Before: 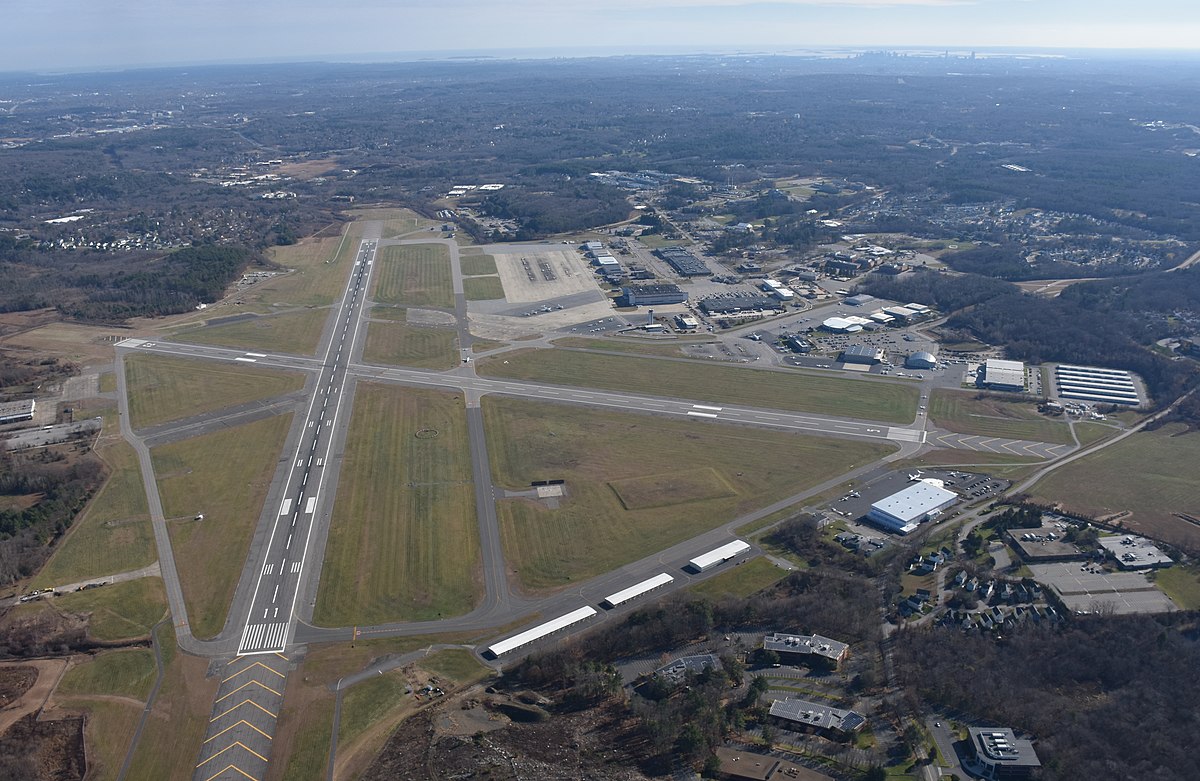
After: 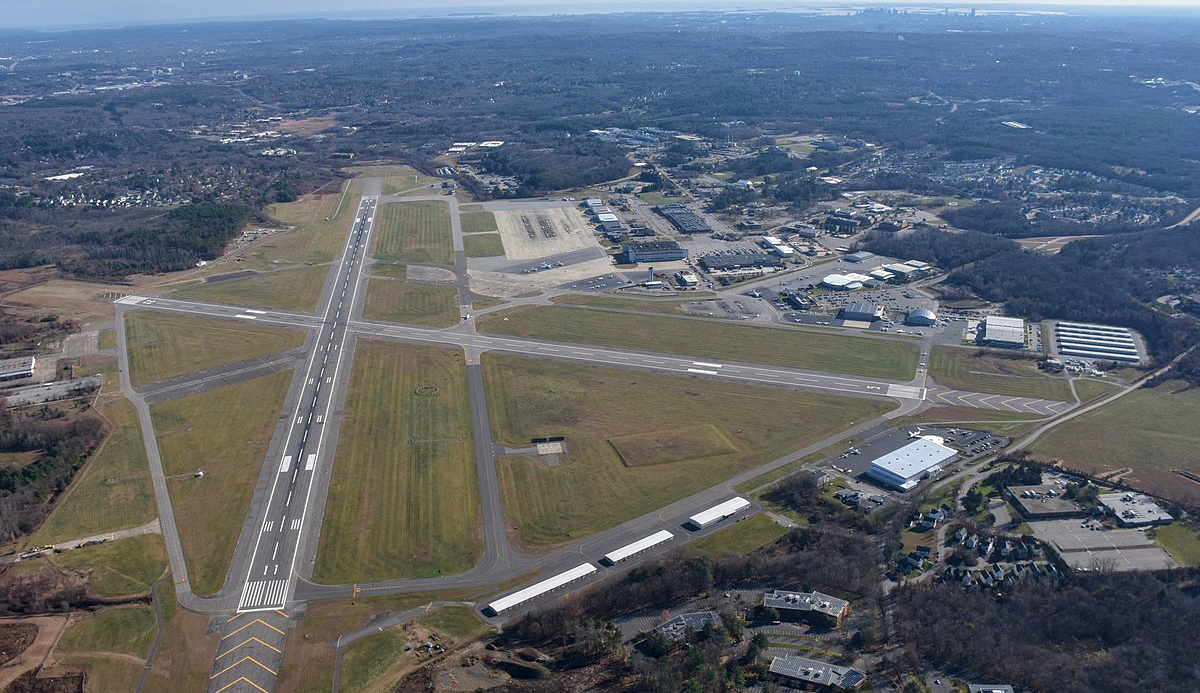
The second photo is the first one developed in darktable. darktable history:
shadows and highlights: radius 108.52, shadows 23.73, highlights -59.32, low approximation 0.01, soften with gaussian
velvia: on, module defaults
color balance: mode lift, gamma, gain (sRGB)
local contrast: on, module defaults
crop and rotate: top 5.609%, bottom 5.609%
